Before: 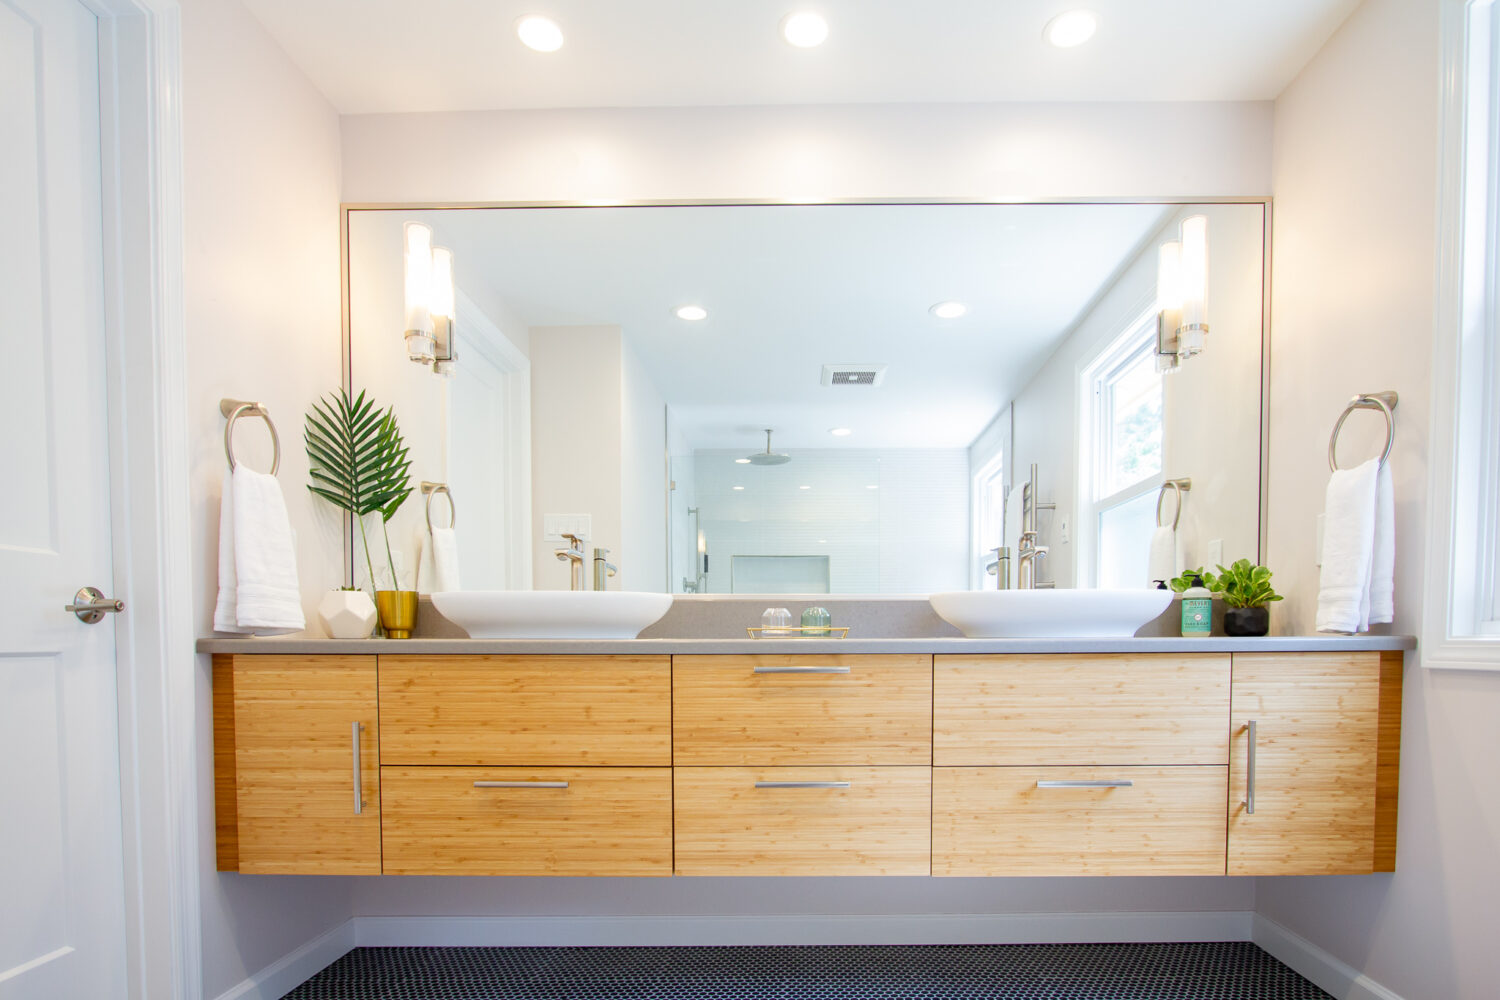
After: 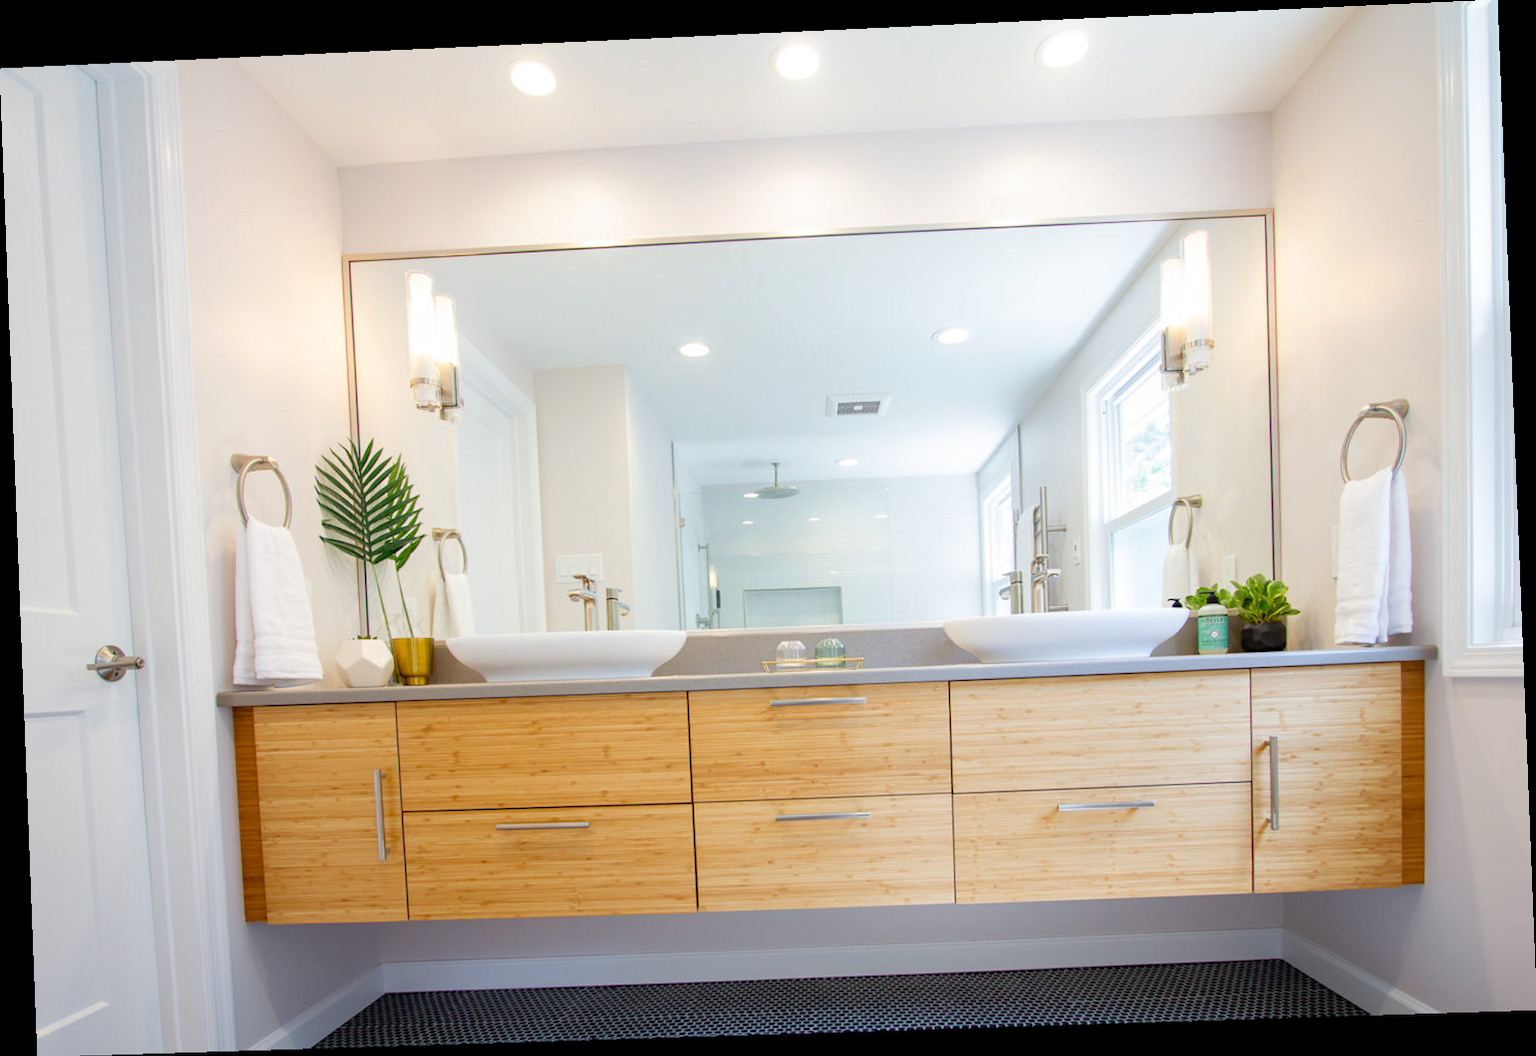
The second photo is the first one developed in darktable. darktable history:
rotate and perspective: rotation -2.22°, lens shift (horizontal) -0.022, automatic cropping off
base curve: curves: ch0 [(0, 0) (0.472, 0.455) (1, 1)], preserve colors none
